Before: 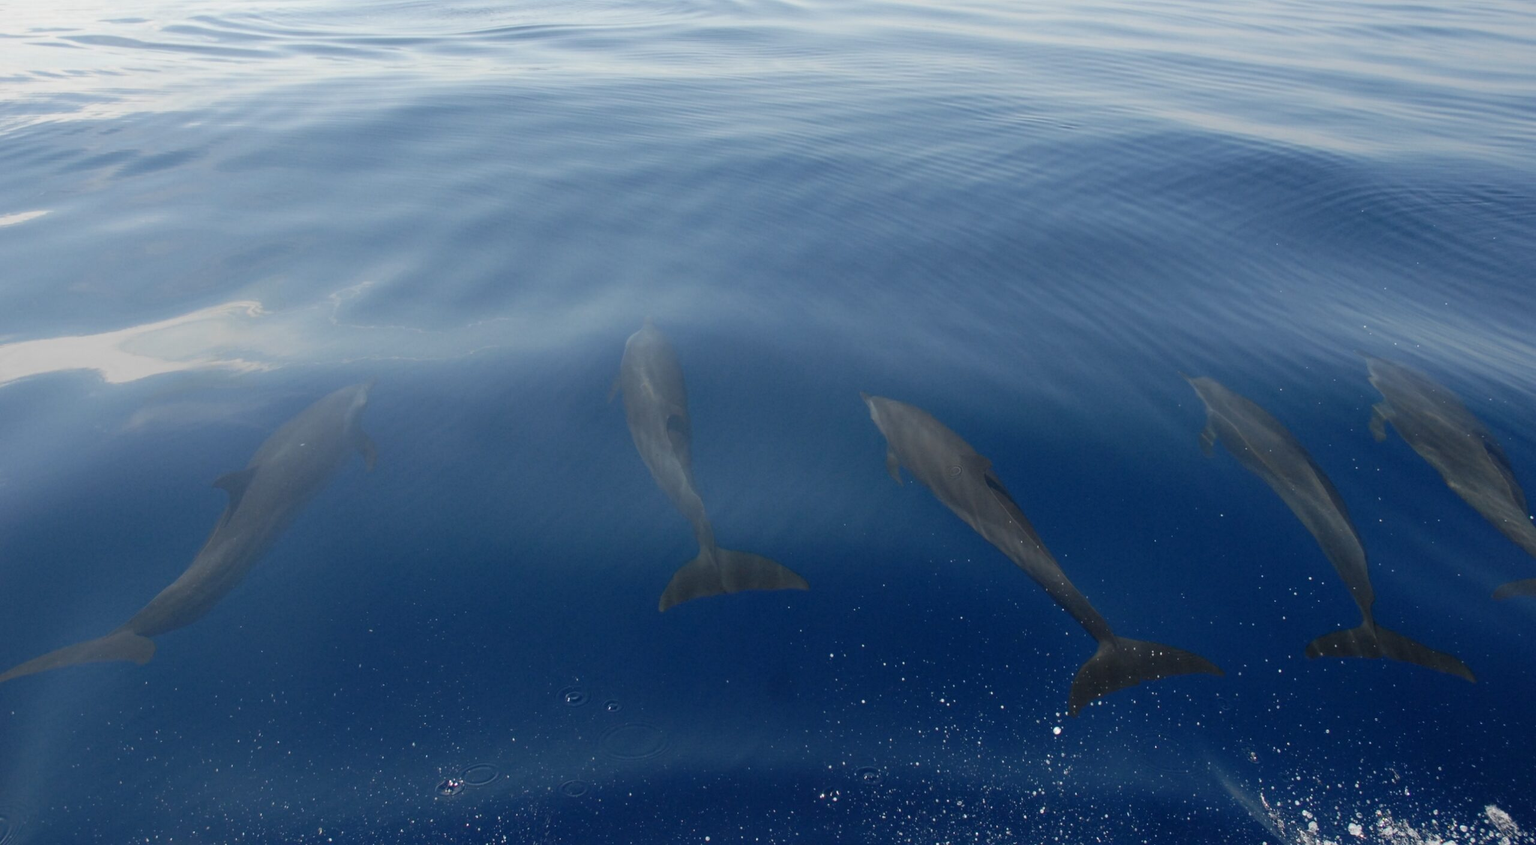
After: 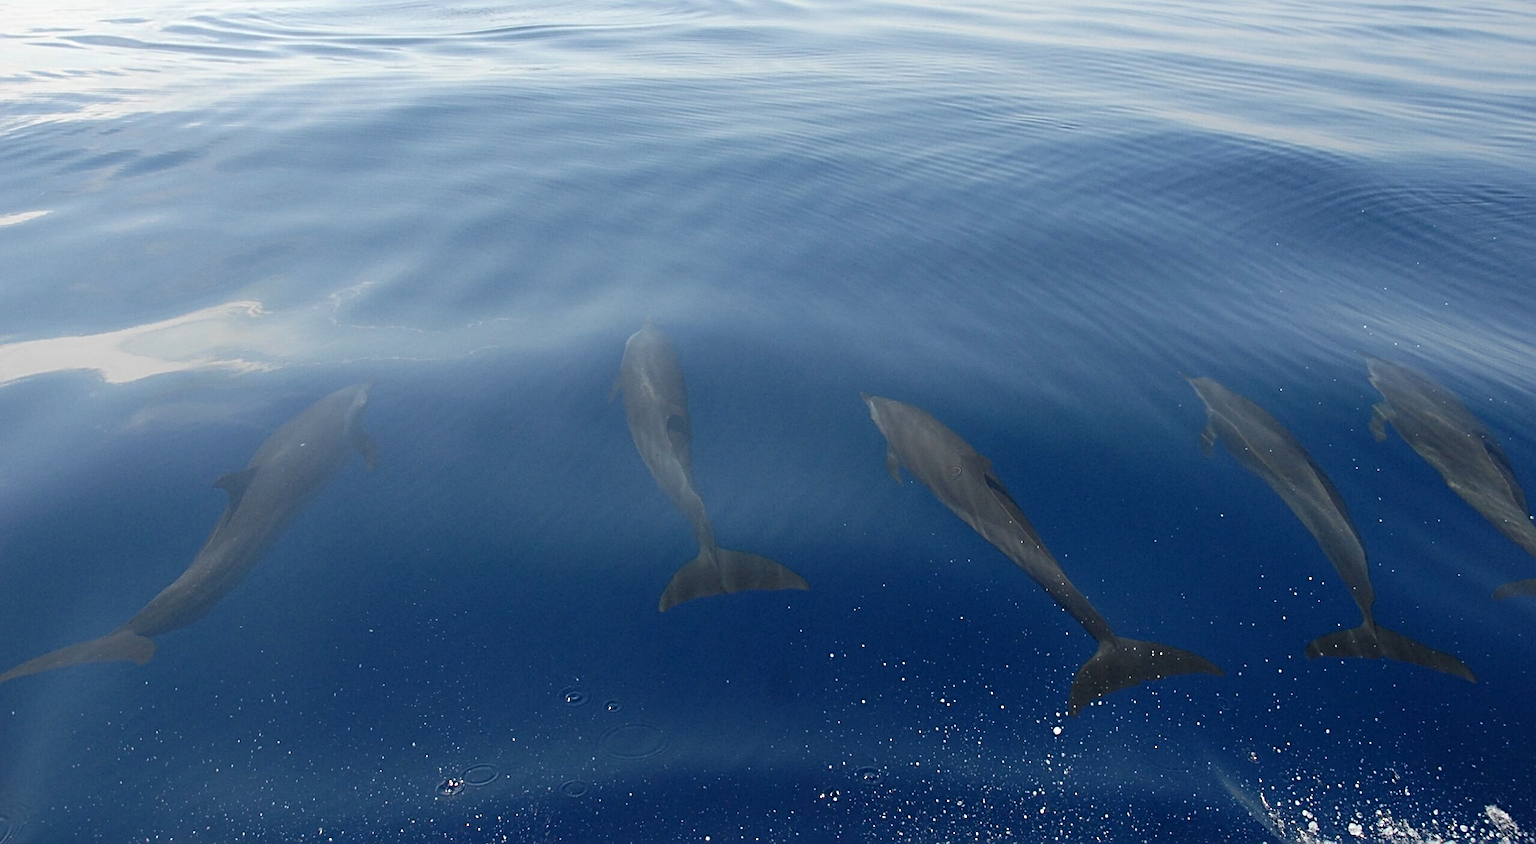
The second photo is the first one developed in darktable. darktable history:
sharpen: radius 3.025, amount 0.757
exposure: exposure 0.2 EV, compensate highlight preservation false
grain: coarseness 0.09 ISO, strength 10%
